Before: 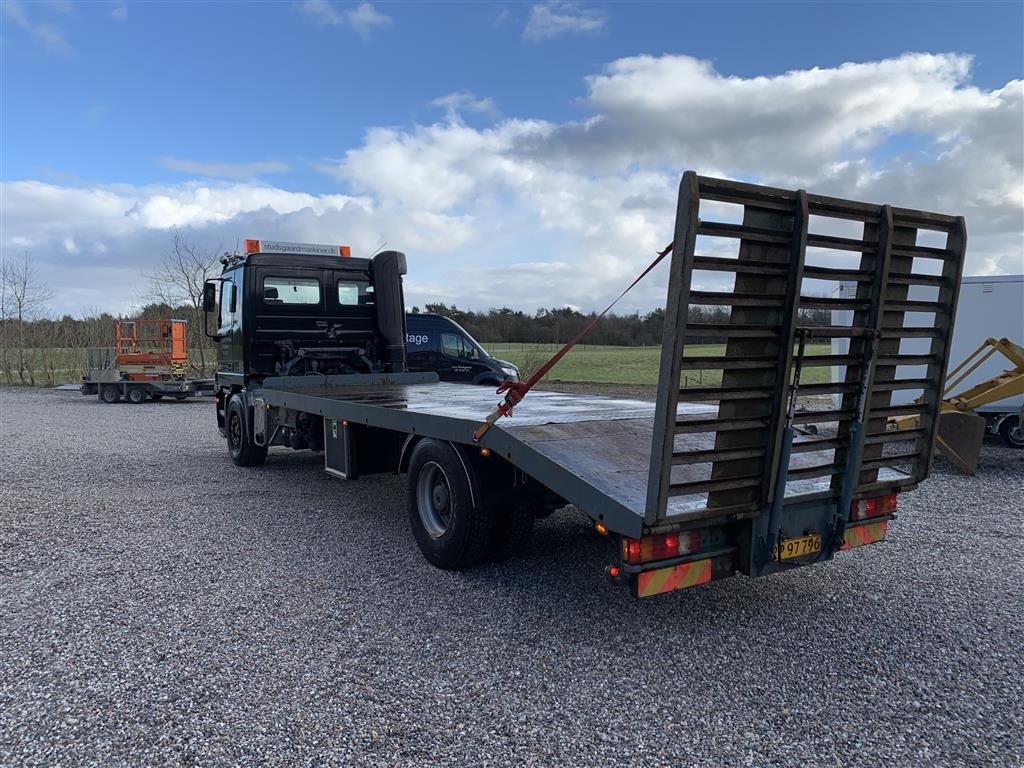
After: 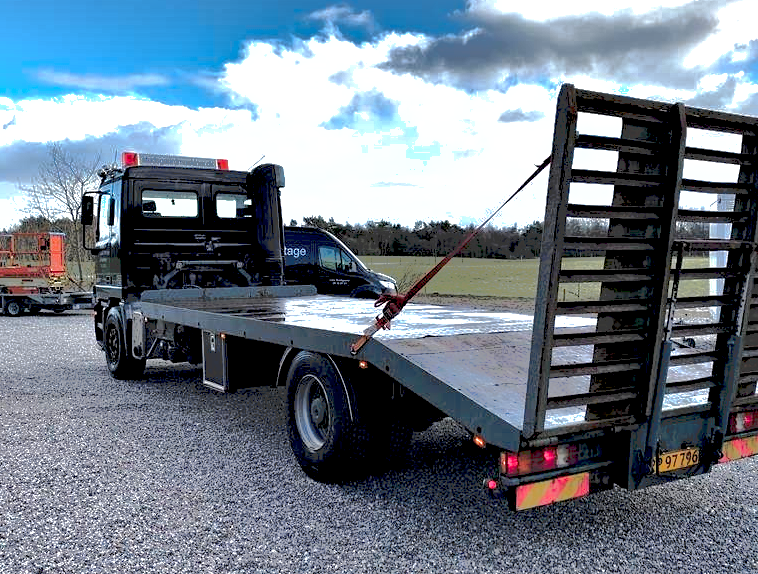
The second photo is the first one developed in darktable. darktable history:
tone equalizer: -8 EV -0.767 EV, -7 EV -0.733 EV, -6 EV -0.591 EV, -5 EV -0.408 EV, -3 EV 0.366 EV, -2 EV 0.6 EV, -1 EV 0.687 EV, +0 EV 0.771 EV
tone curve: curves: ch0 [(0, 0) (0.003, 0.055) (0.011, 0.111) (0.025, 0.126) (0.044, 0.169) (0.069, 0.215) (0.1, 0.199) (0.136, 0.207) (0.177, 0.259) (0.224, 0.327) (0.277, 0.361) (0.335, 0.431) (0.399, 0.501) (0.468, 0.589) (0.543, 0.683) (0.623, 0.73) (0.709, 0.796) (0.801, 0.863) (0.898, 0.921) (1, 1)], preserve colors none
local contrast: mode bilateral grid, contrast 21, coarseness 50, detail 119%, midtone range 0.2
exposure: compensate highlight preservation false
shadows and highlights: shadows 26, highlights -70.7
contrast equalizer: octaves 7, y [[0.6 ×6], [0.55 ×6], [0 ×6], [0 ×6], [0 ×6]]
color zones: curves: ch1 [(0.263, 0.53) (0.376, 0.287) (0.487, 0.512) (0.748, 0.547) (1, 0.513)]; ch2 [(0.262, 0.45) (0.751, 0.477)]
crop and rotate: left 11.944%, top 11.346%, right 13.98%, bottom 13.878%
